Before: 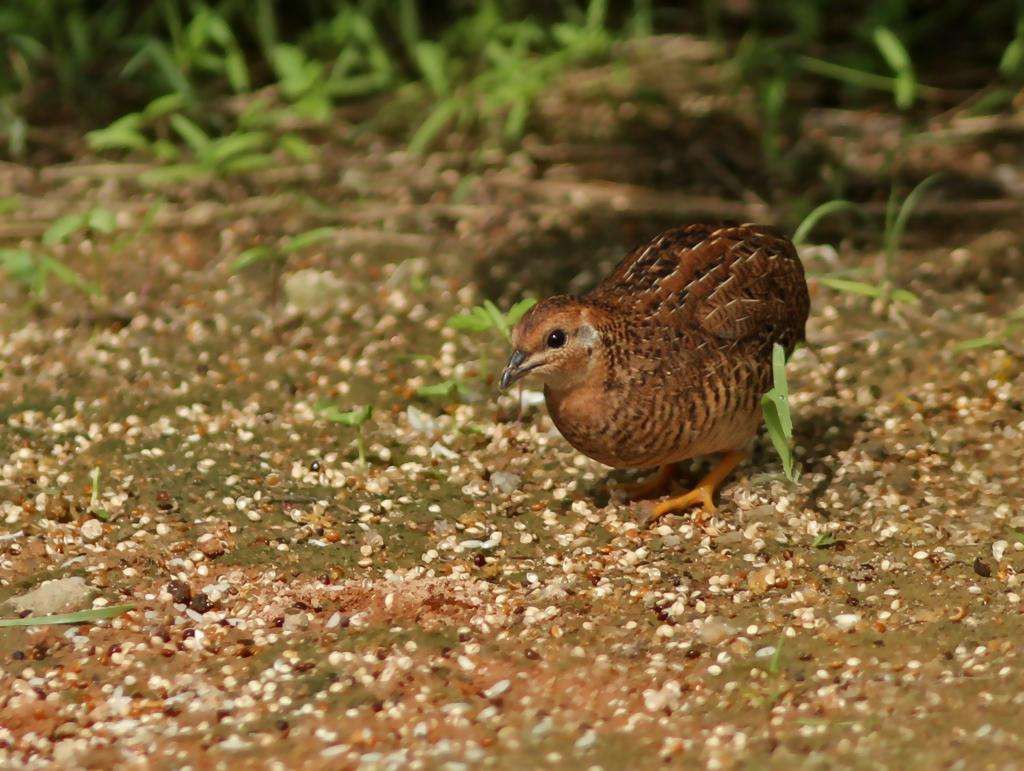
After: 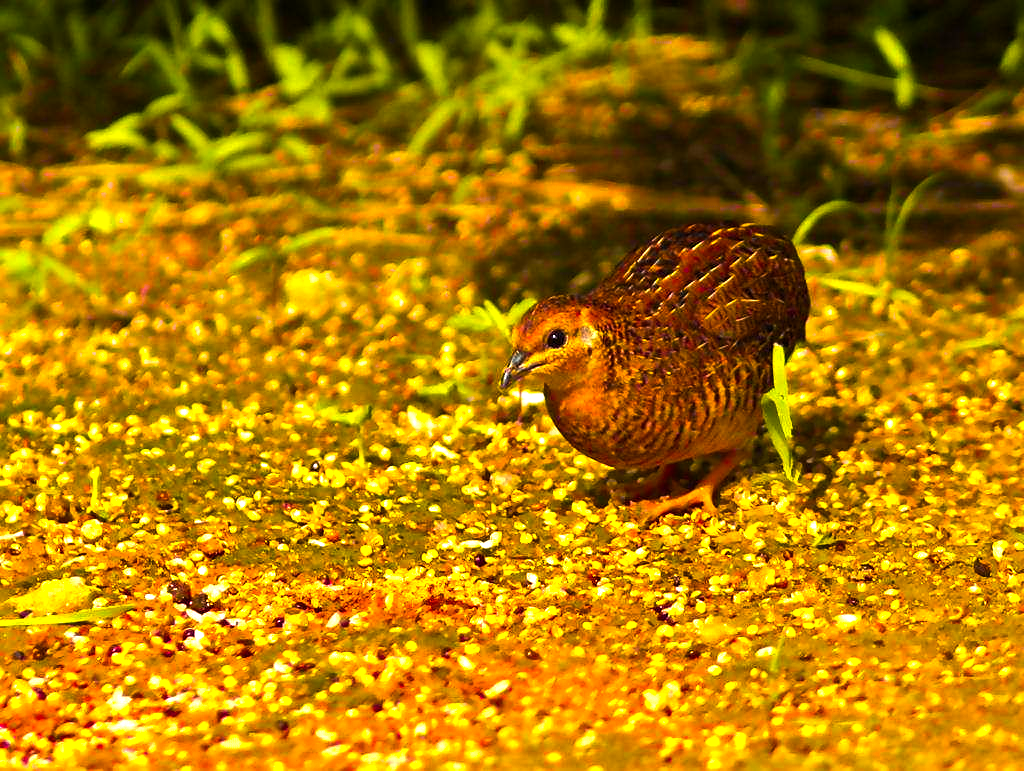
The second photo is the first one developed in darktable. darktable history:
color balance rgb: linear chroma grading › highlights 100%, linear chroma grading › global chroma 23.41%, perceptual saturation grading › global saturation 35.38%, hue shift -10.68°, perceptual brilliance grading › highlights 47.25%, perceptual brilliance grading › mid-tones 22.2%, perceptual brilliance grading › shadows -5.93%
sharpen: radius 1.559, amount 0.373, threshold 1.271
